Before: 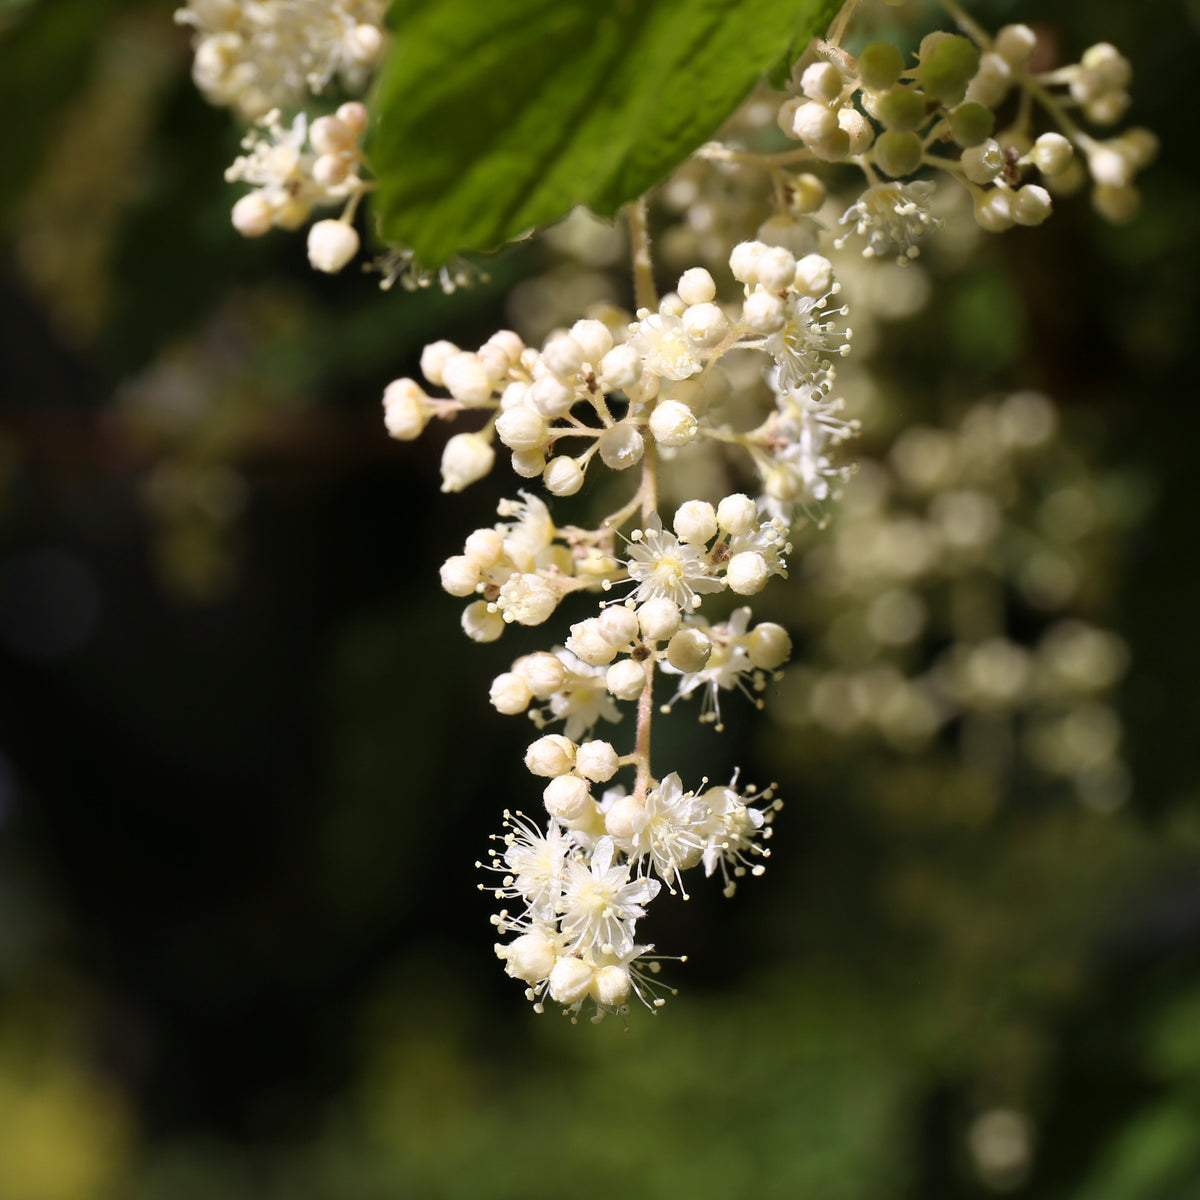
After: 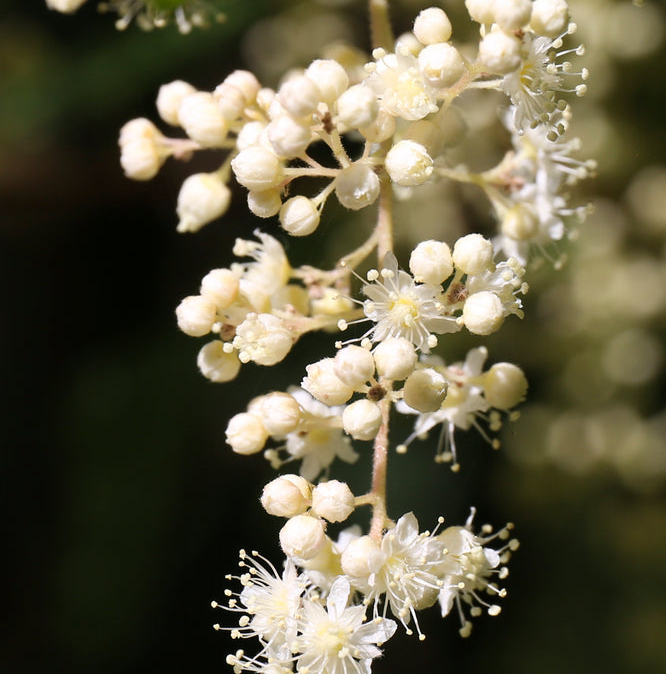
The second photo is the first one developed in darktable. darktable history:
crop and rotate: left 22.037%, top 21.73%, right 22.461%, bottom 22.029%
